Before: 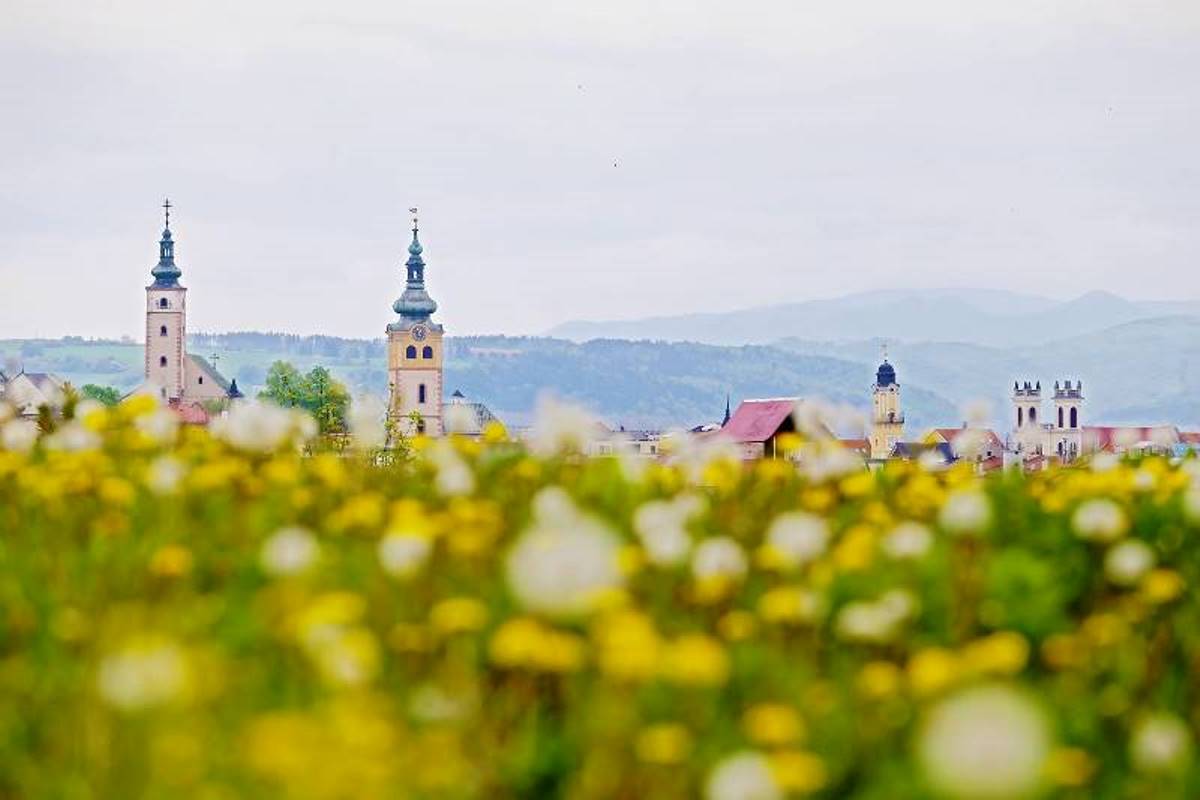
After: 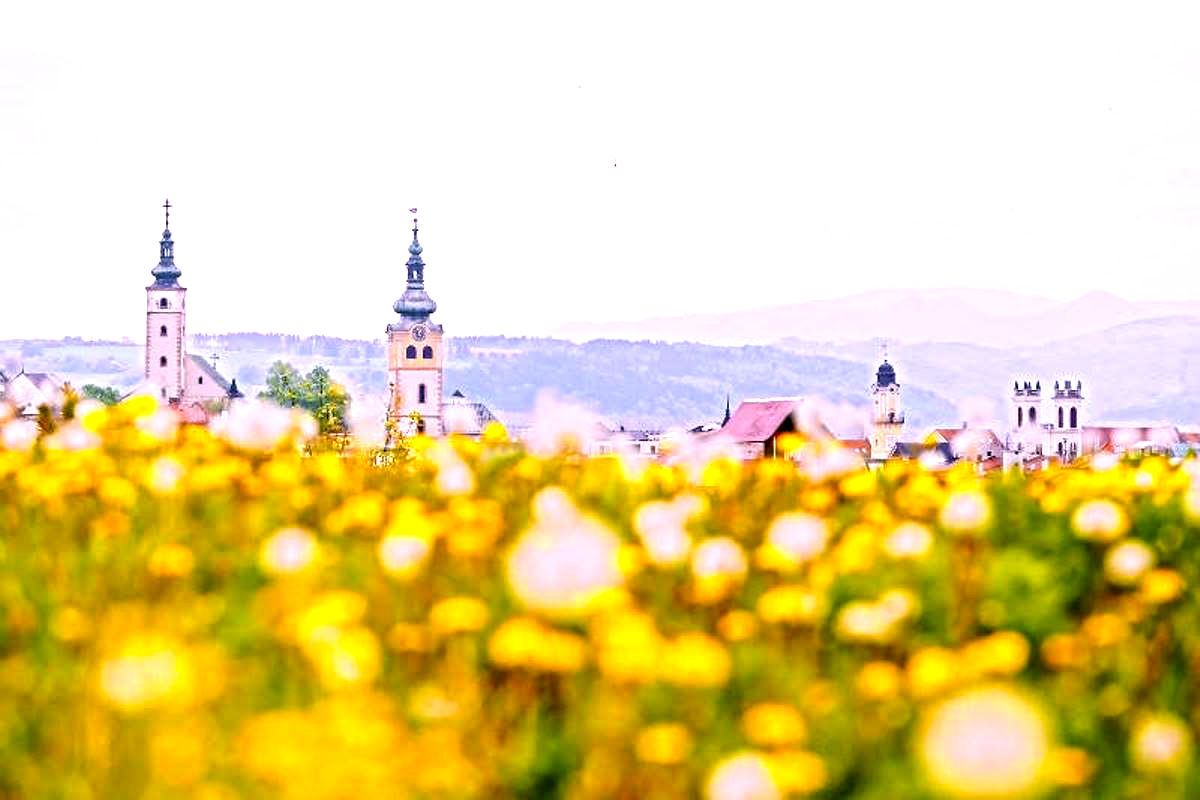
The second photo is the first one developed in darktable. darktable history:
color calibration: illuminant as shot in camera, x 0.366, y 0.378, temperature 4425.7 K, saturation algorithm version 1 (2020)
white balance: red 1.188, blue 1.11
exposure: black level correction 0.001, exposure 0.5 EV, compensate exposure bias true, compensate highlight preservation false
color zones: curves: ch0 [(0, 0.511) (0.143, 0.531) (0.286, 0.56) (0.429, 0.5) (0.571, 0.5) (0.714, 0.5) (0.857, 0.5) (1, 0.5)]; ch1 [(0, 0.525) (0.143, 0.705) (0.286, 0.715) (0.429, 0.35) (0.571, 0.35) (0.714, 0.35) (0.857, 0.4) (1, 0.4)]; ch2 [(0, 0.572) (0.143, 0.512) (0.286, 0.473) (0.429, 0.45) (0.571, 0.5) (0.714, 0.5) (0.857, 0.518) (1, 0.518)]
contrast equalizer: y [[0.5, 0.501, 0.525, 0.597, 0.58, 0.514], [0.5 ×6], [0.5 ×6], [0 ×6], [0 ×6]]
